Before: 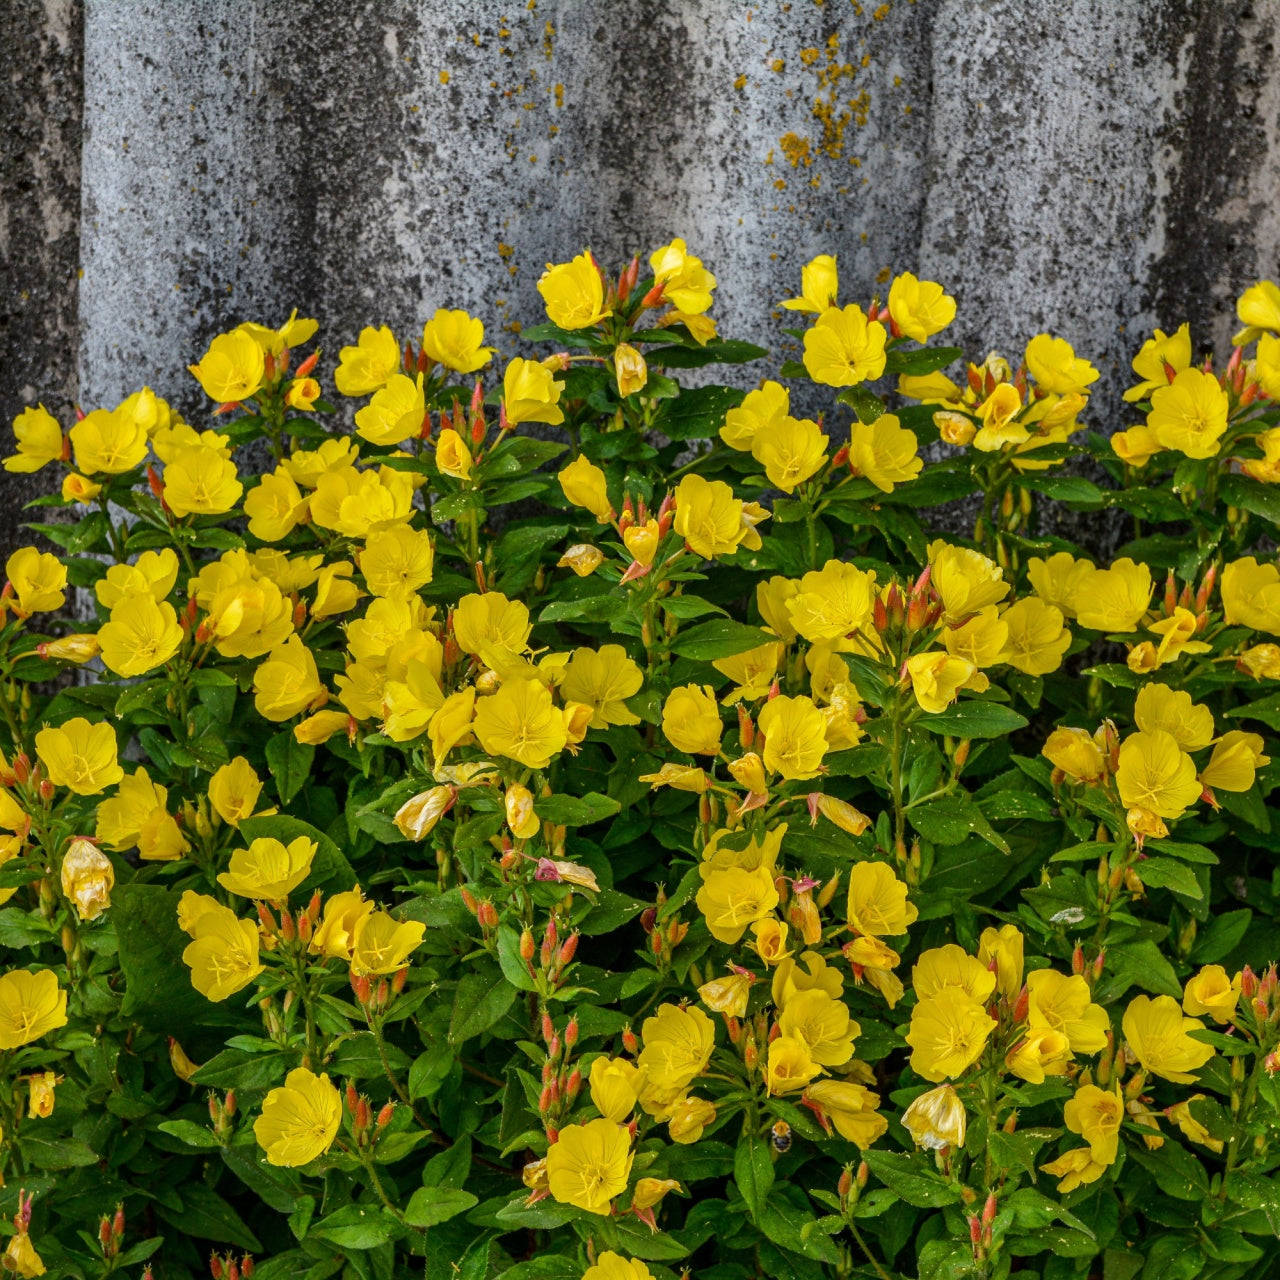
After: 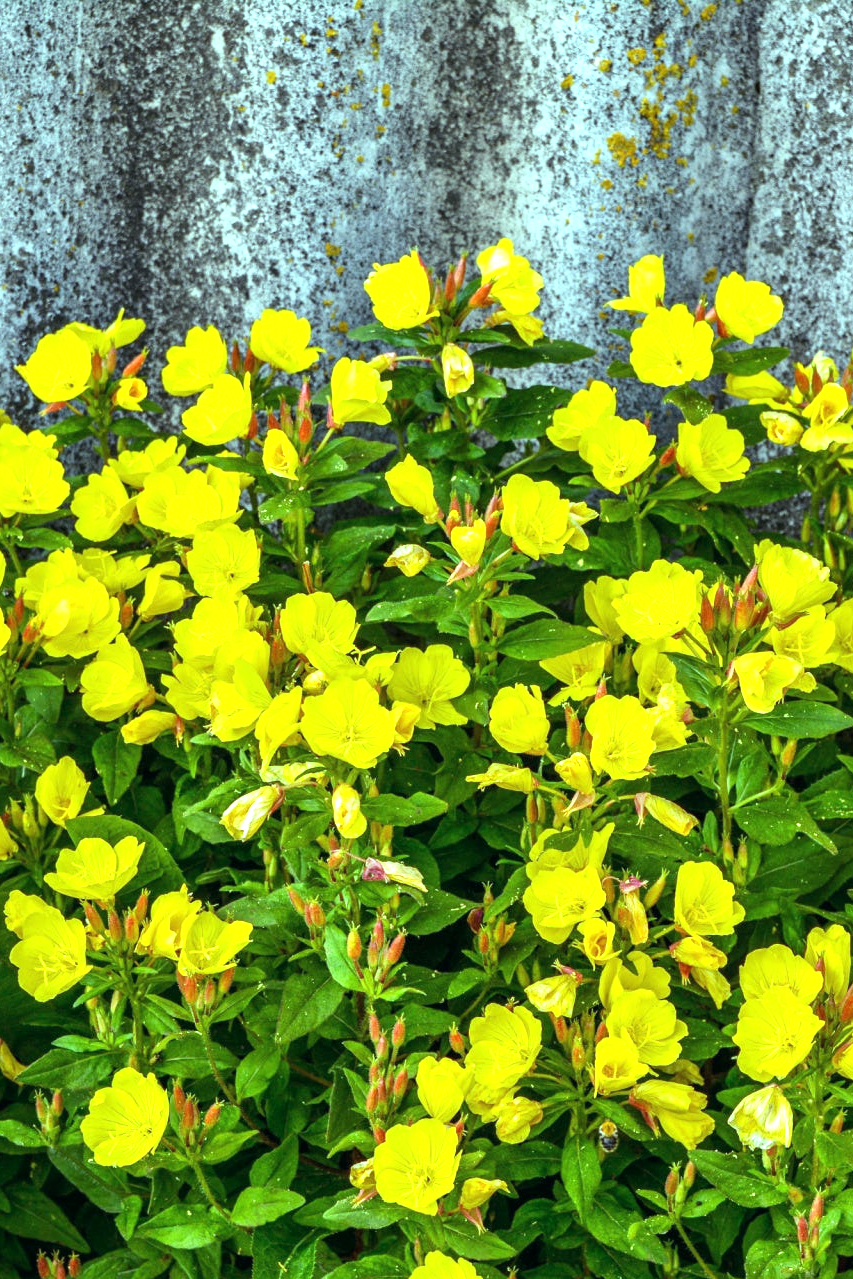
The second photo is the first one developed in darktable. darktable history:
exposure: black level correction 0, exposure 0.95 EV, compensate exposure bias true, compensate highlight preservation false
color balance: mode lift, gamma, gain (sRGB), lift [0.997, 0.979, 1.021, 1.011], gamma [1, 1.084, 0.916, 0.998], gain [1, 0.87, 1.13, 1.101], contrast 4.55%, contrast fulcrum 38.24%, output saturation 104.09%
crop and rotate: left 13.537%, right 19.796%
